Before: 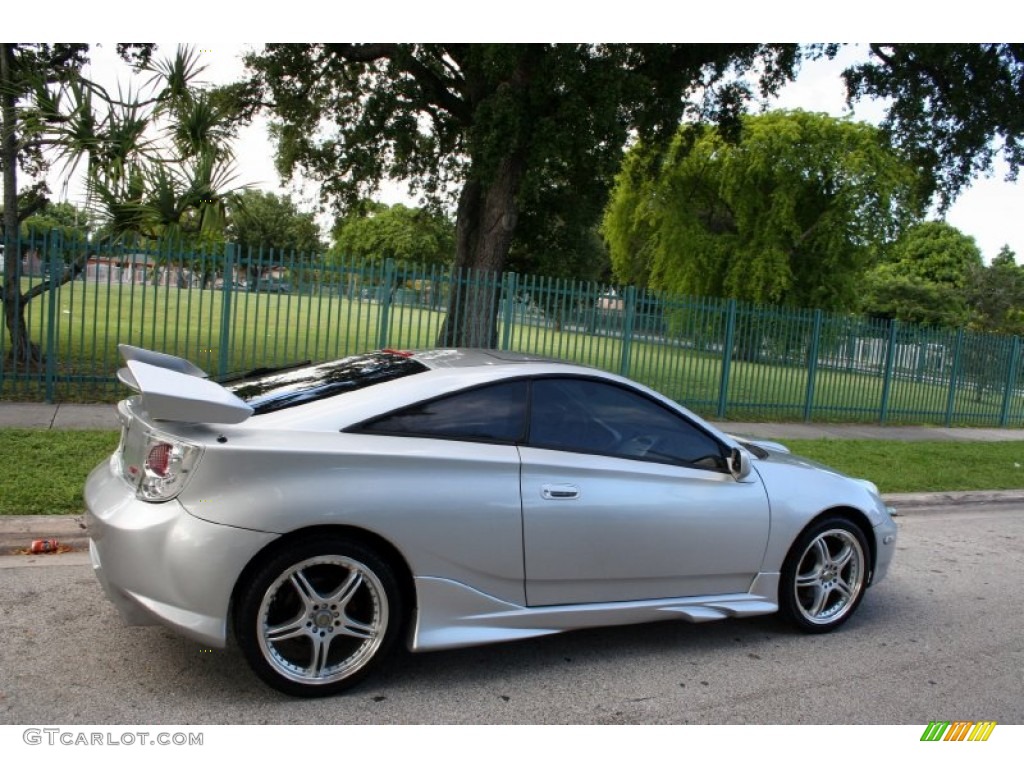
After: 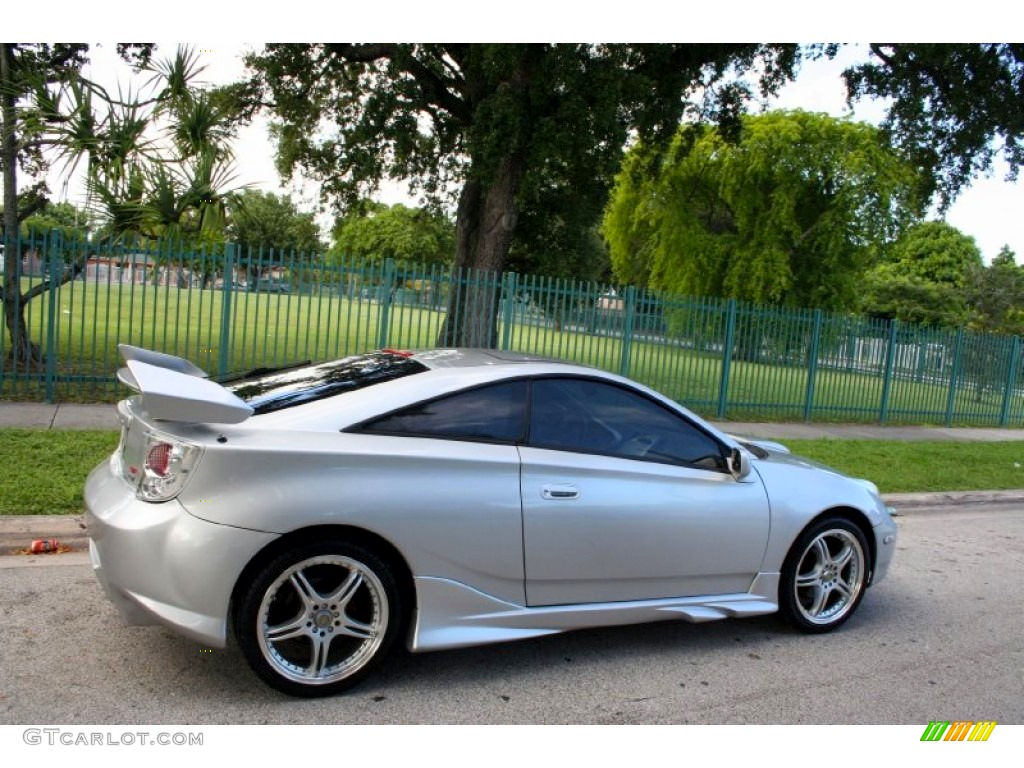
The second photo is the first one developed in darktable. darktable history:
contrast brightness saturation: contrast 0.074, brightness 0.075, saturation 0.182
exposure: black level correction 0.001, compensate exposure bias true, compensate highlight preservation false
